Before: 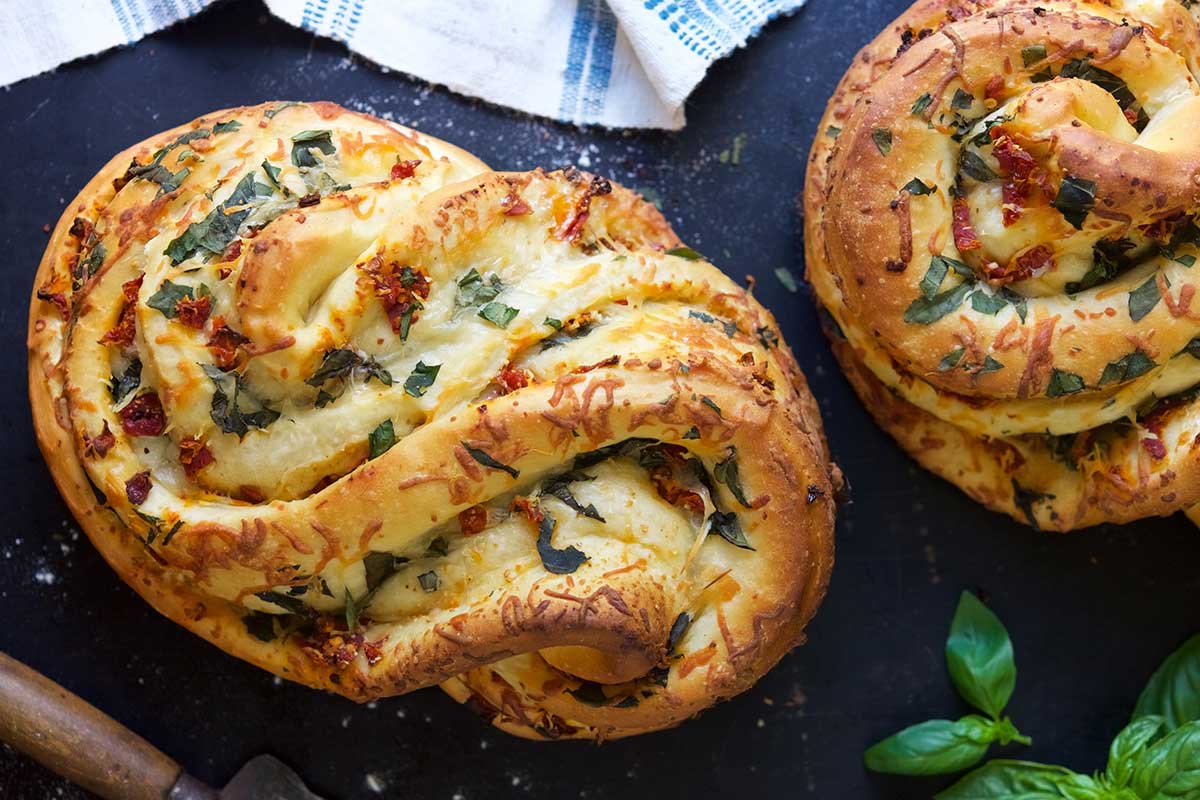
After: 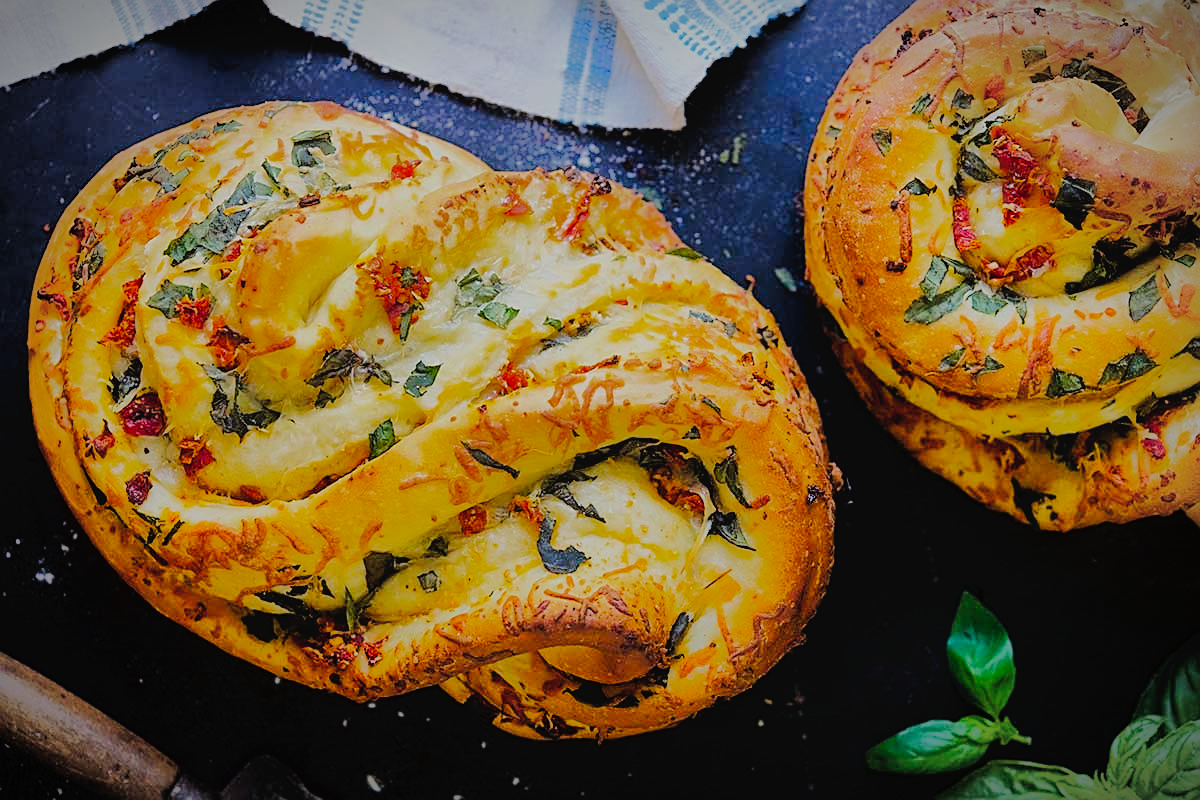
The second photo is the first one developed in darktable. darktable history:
tone curve: curves: ch0 [(0, 0) (0.003, 0.019) (0.011, 0.021) (0.025, 0.023) (0.044, 0.026) (0.069, 0.037) (0.1, 0.059) (0.136, 0.088) (0.177, 0.138) (0.224, 0.199) (0.277, 0.279) (0.335, 0.376) (0.399, 0.481) (0.468, 0.581) (0.543, 0.658) (0.623, 0.735) (0.709, 0.8) (0.801, 0.861) (0.898, 0.928) (1, 1)], preserve colors none
sharpen: on, module defaults
vignetting: fall-off start 86.15%, automatic ratio true
filmic rgb: black relative exposure -6.11 EV, white relative exposure 6.95 EV, hardness 2.23, color science v6 (2022)
color balance rgb: power › hue 316.41°, perceptual saturation grading › global saturation 19.678%, perceptual brilliance grading › global brilliance -4.596%, perceptual brilliance grading › highlights 23.985%, perceptual brilliance grading › mid-tones 6.866%, perceptual brilliance grading › shadows -4.798%
contrast equalizer: octaves 7, y [[0.439, 0.44, 0.442, 0.457, 0.493, 0.498], [0.5 ×6], [0.5 ×6], [0 ×6], [0 ×6]]
contrast brightness saturation: saturation -0.1
shadows and highlights: shadows 38.83, highlights -74.35
